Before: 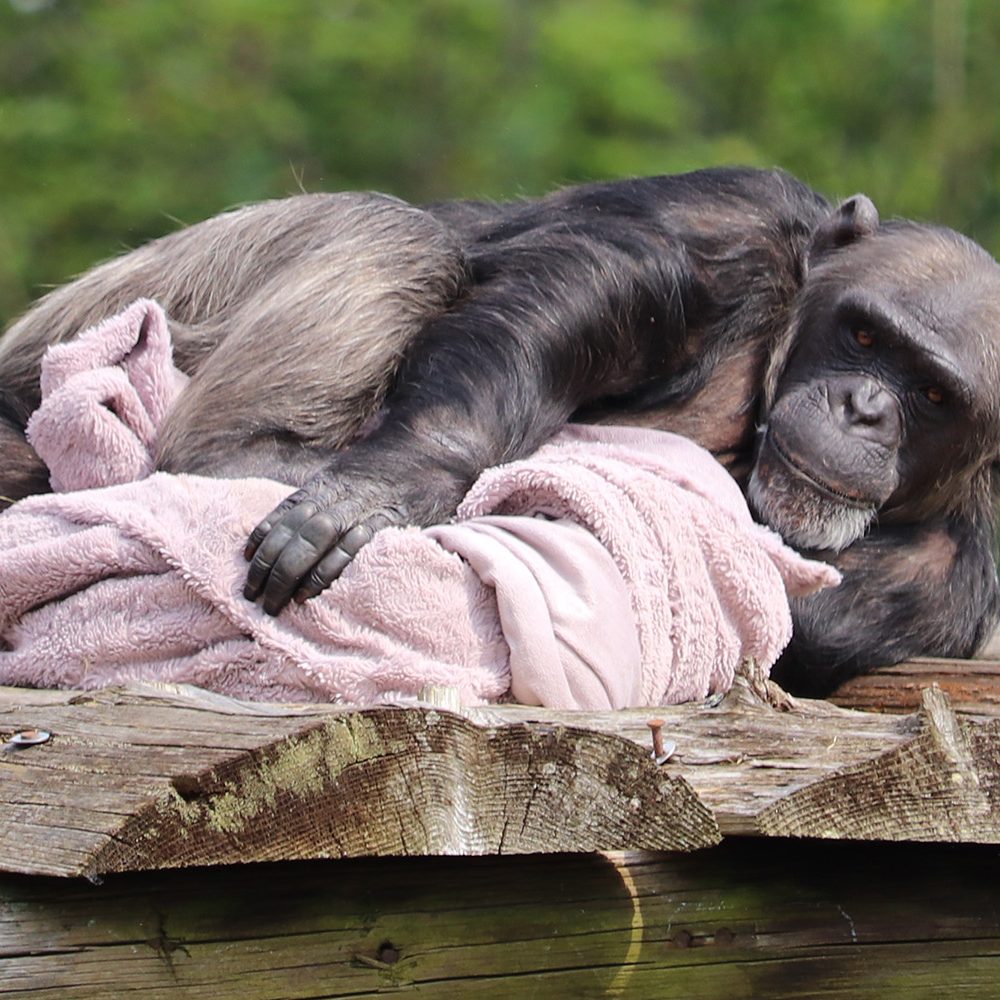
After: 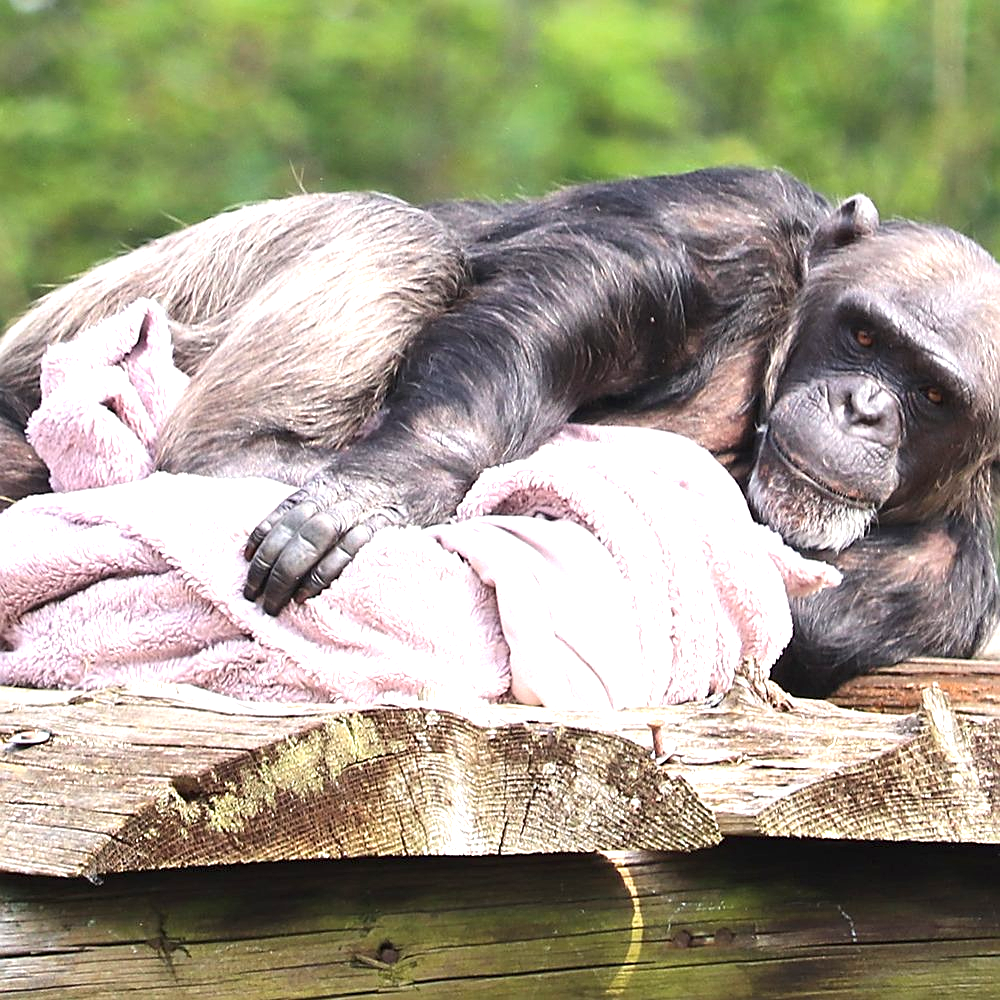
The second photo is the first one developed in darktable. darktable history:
sharpen: on, module defaults
exposure: black level correction 0, exposure 1.188 EV, compensate highlight preservation false
